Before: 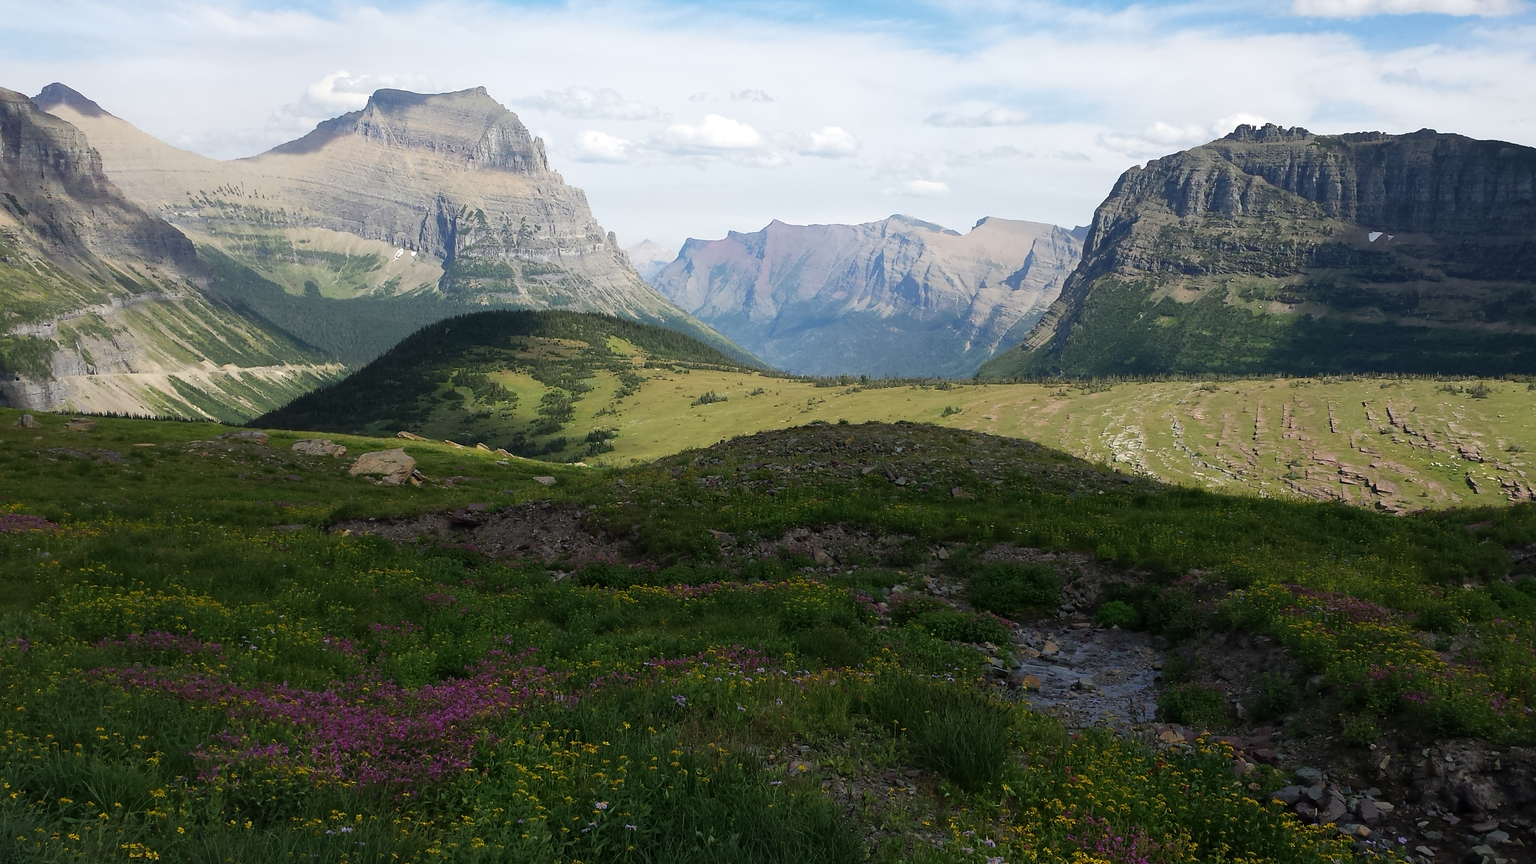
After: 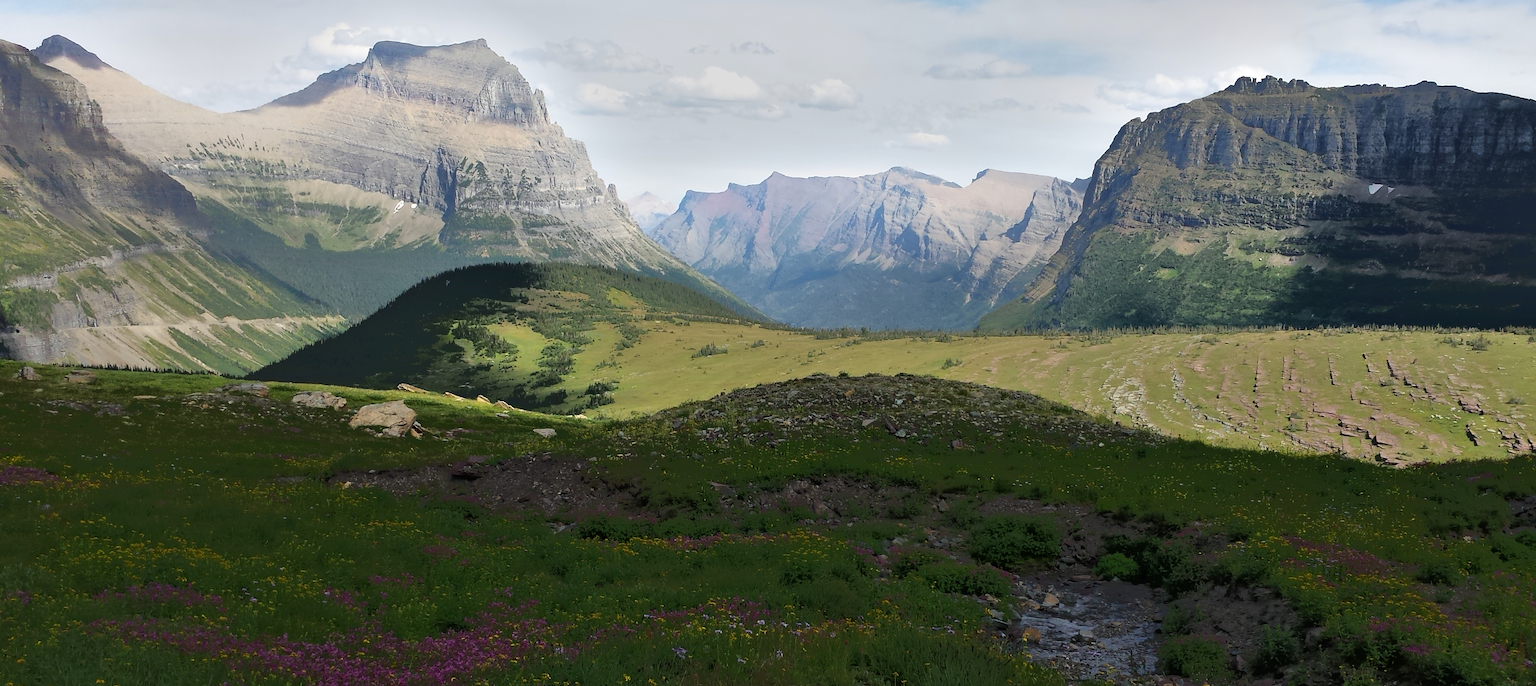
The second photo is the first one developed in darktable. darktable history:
tone equalizer: -7 EV -0.619 EV, -6 EV 0.991 EV, -5 EV -0.477 EV, -4 EV 0.41 EV, -3 EV 0.428 EV, -2 EV 0.133 EV, -1 EV -0.148 EV, +0 EV -0.39 EV, mask exposure compensation -0.502 EV
crop and rotate: top 5.659%, bottom 14.924%
